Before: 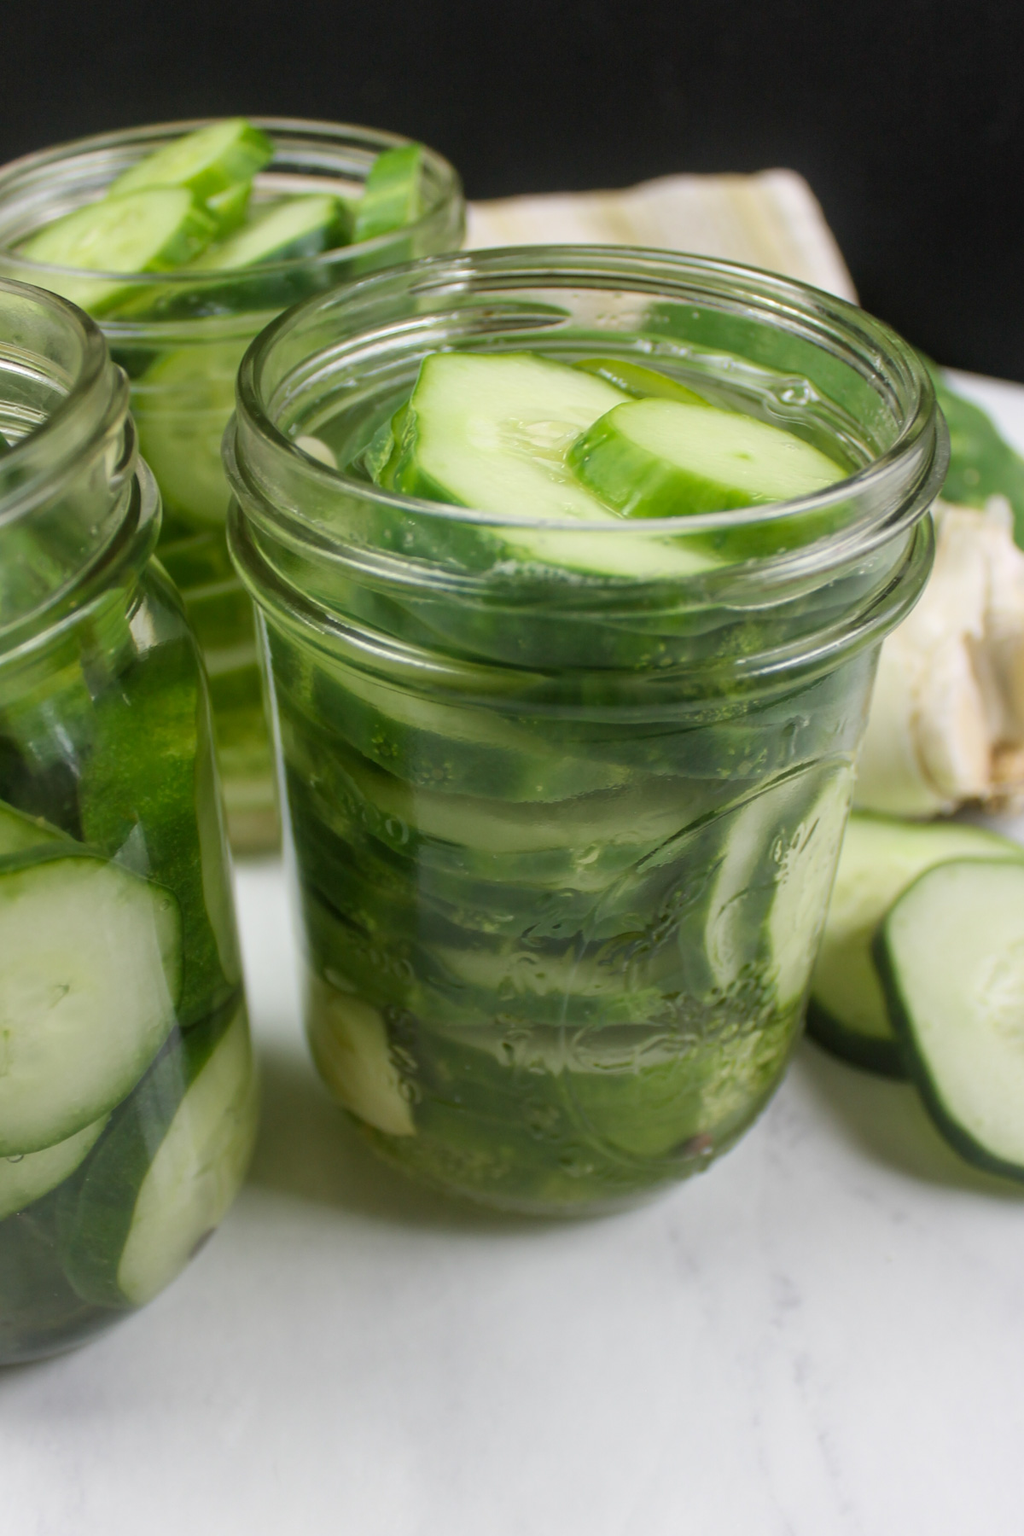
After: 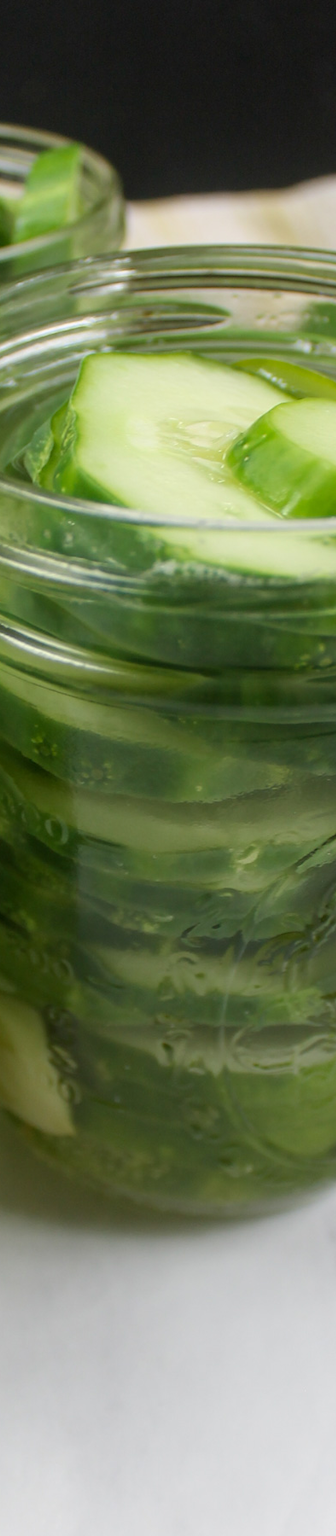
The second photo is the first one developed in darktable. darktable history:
crop: left 33.322%, right 33.79%
